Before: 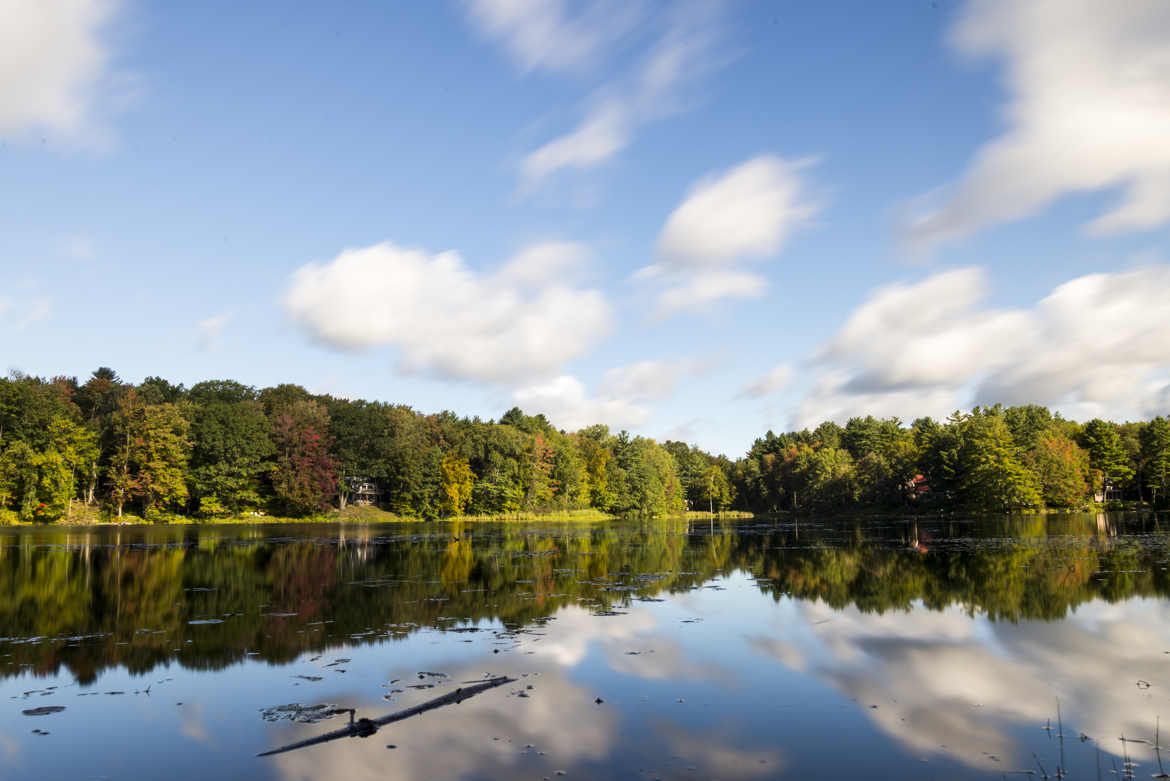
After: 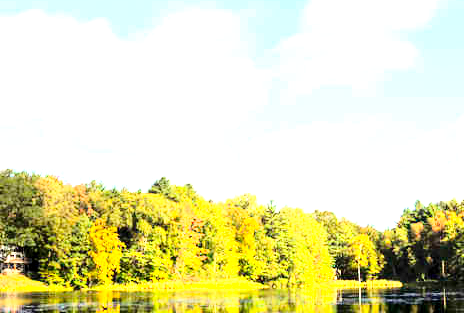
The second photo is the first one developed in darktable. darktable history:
exposure: black level correction 0.001, exposure 1.799 EV, compensate highlight preservation false
base curve: curves: ch0 [(0, 0) (0.028, 0.03) (0.121, 0.232) (0.46, 0.748) (0.859, 0.968) (1, 1)]
crop: left 30.136%, top 29.59%, right 30.145%, bottom 30.213%
